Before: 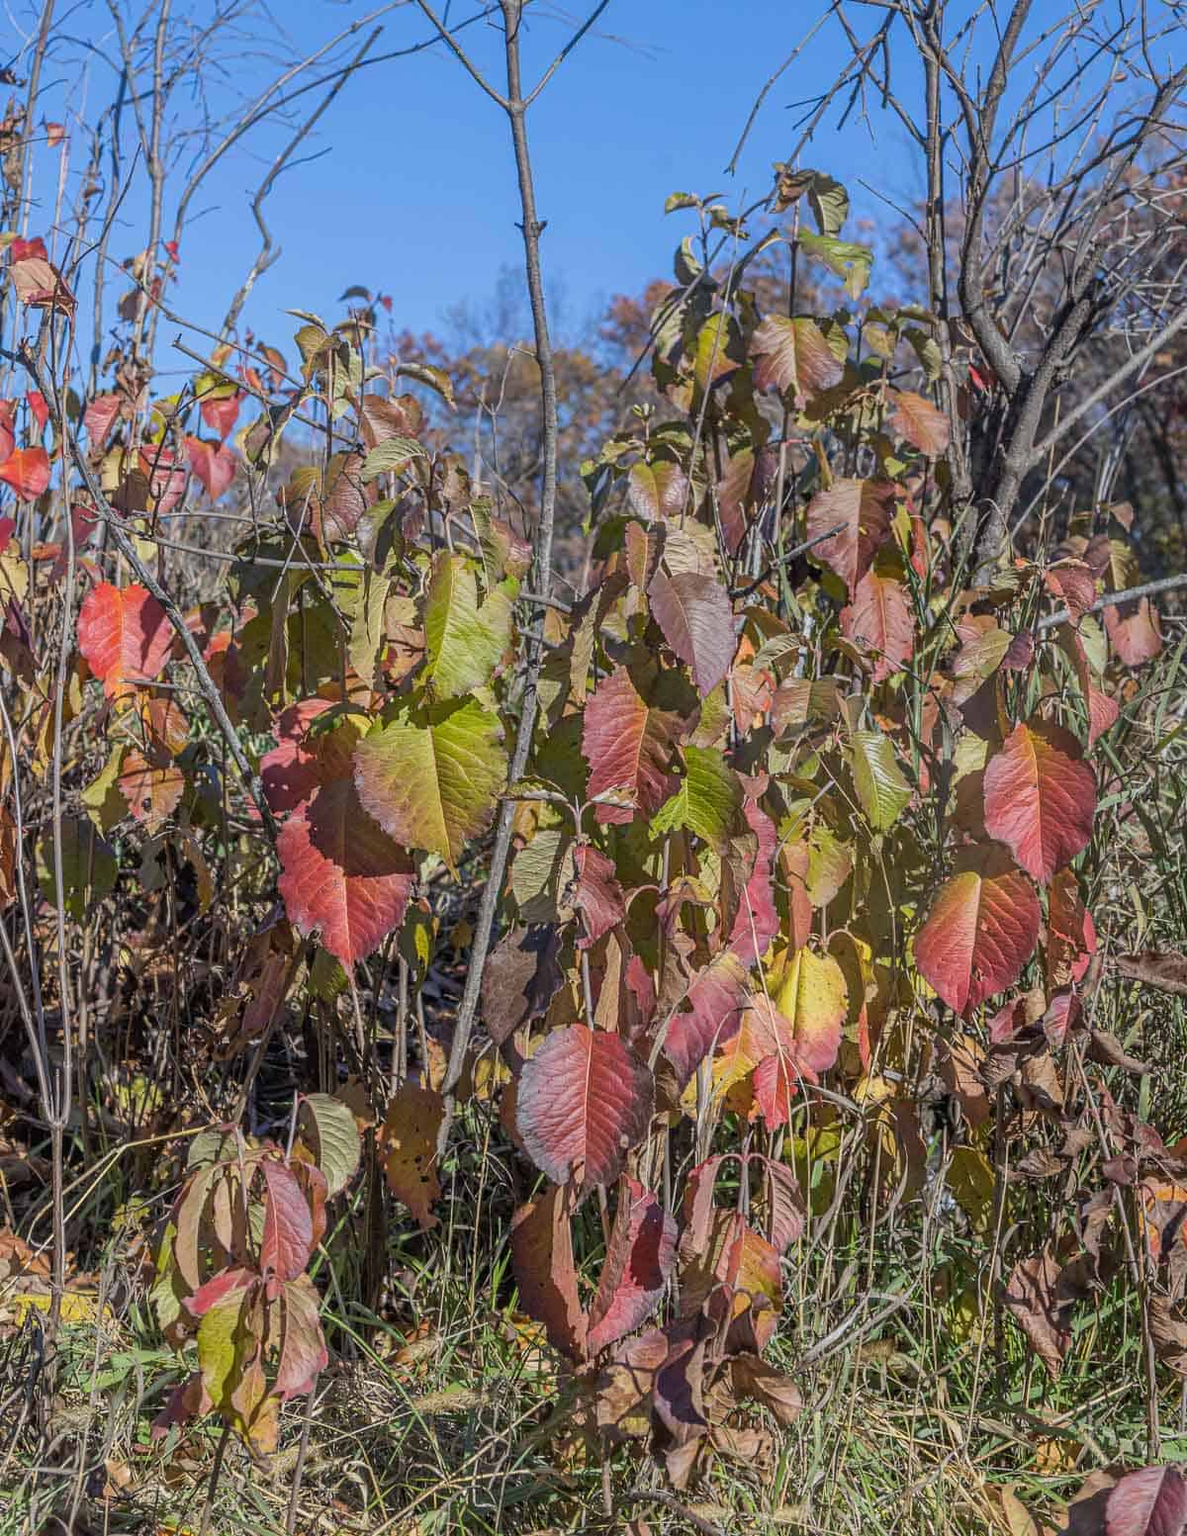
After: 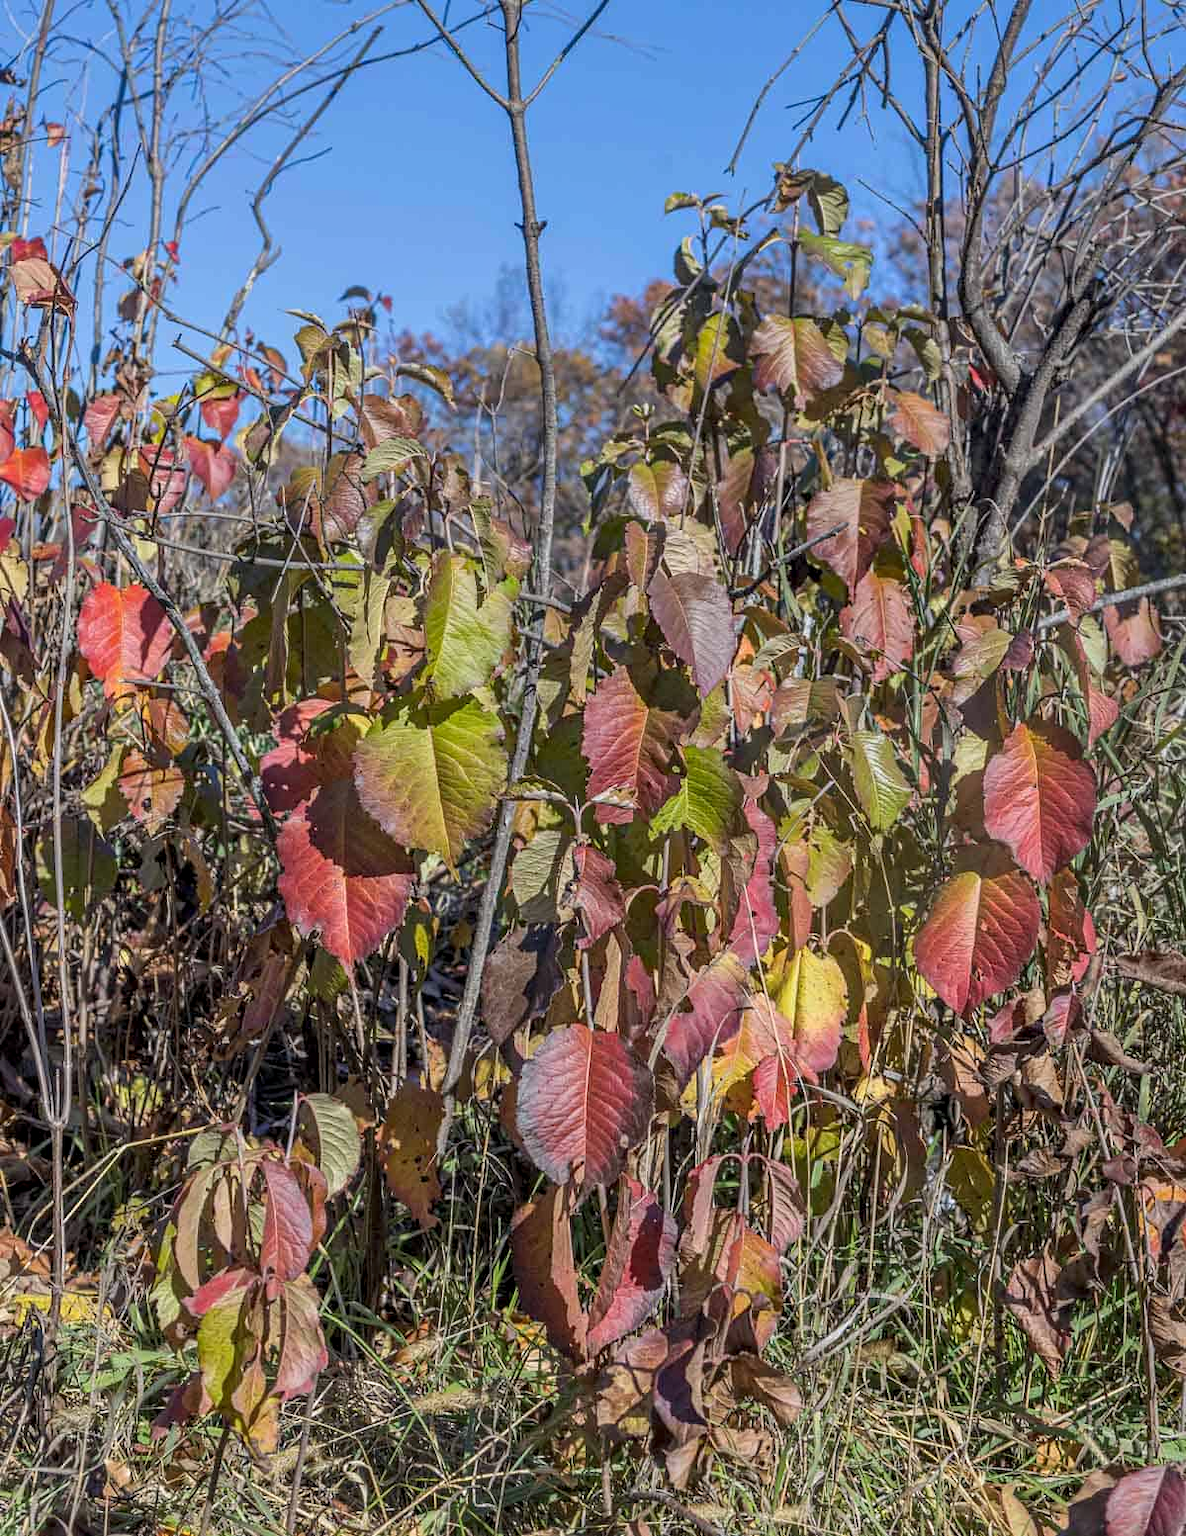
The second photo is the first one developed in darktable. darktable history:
contrast equalizer: octaves 7, y [[0.6 ×6], [0.55 ×6], [0 ×6], [0 ×6], [0 ×6]], mix 0.317
